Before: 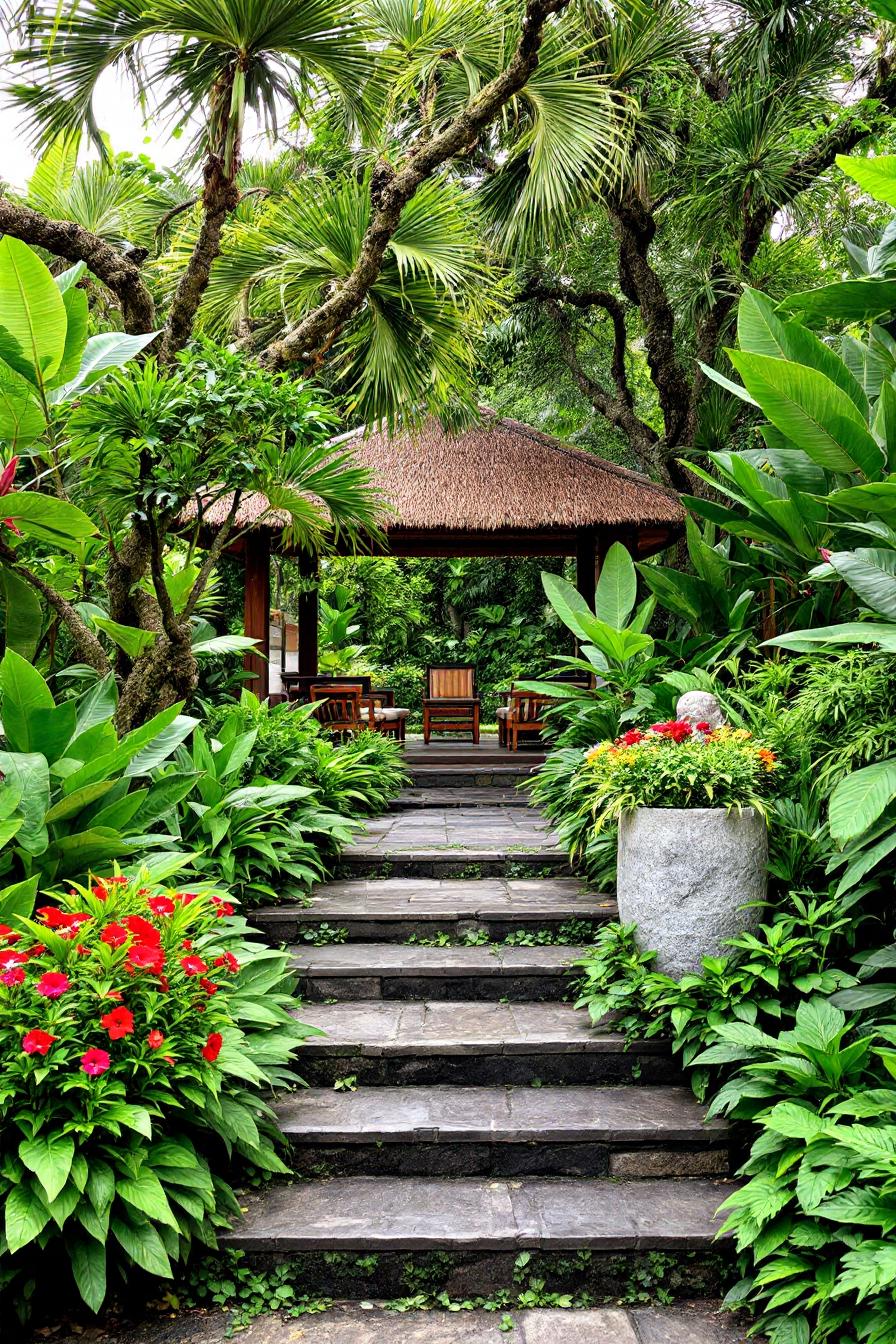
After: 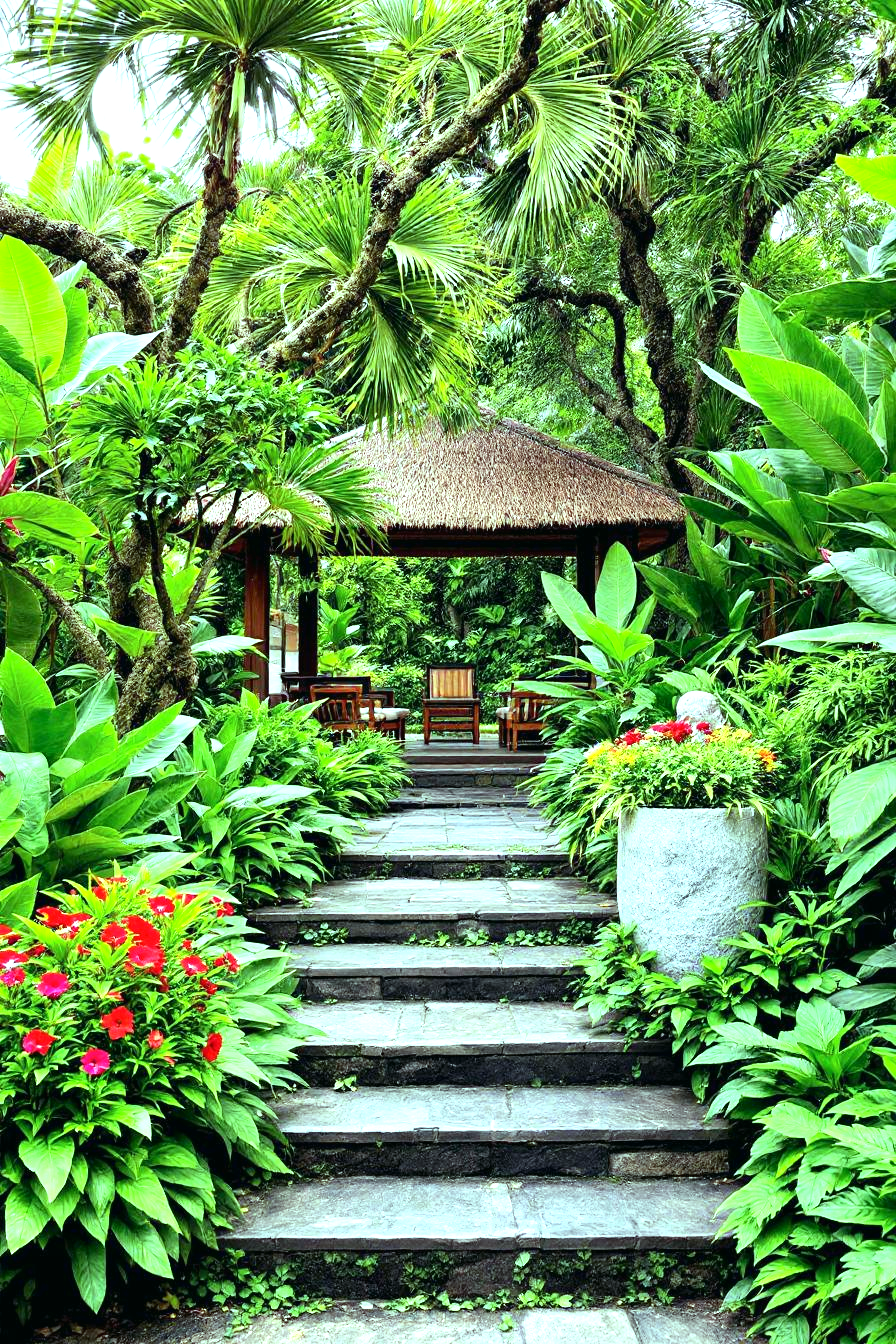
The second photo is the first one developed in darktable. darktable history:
exposure: black level correction 0, exposure 0.7 EV, compensate exposure bias true, compensate highlight preservation false
contrast brightness saturation: contrast 0.1, brightness 0.02, saturation 0.02
color balance: mode lift, gamma, gain (sRGB), lift [0.997, 0.979, 1.021, 1.011], gamma [1, 1.084, 0.916, 0.998], gain [1, 0.87, 1.13, 1.101], contrast 4.55%, contrast fulcrum 38.24%, output saturation 104.09%
